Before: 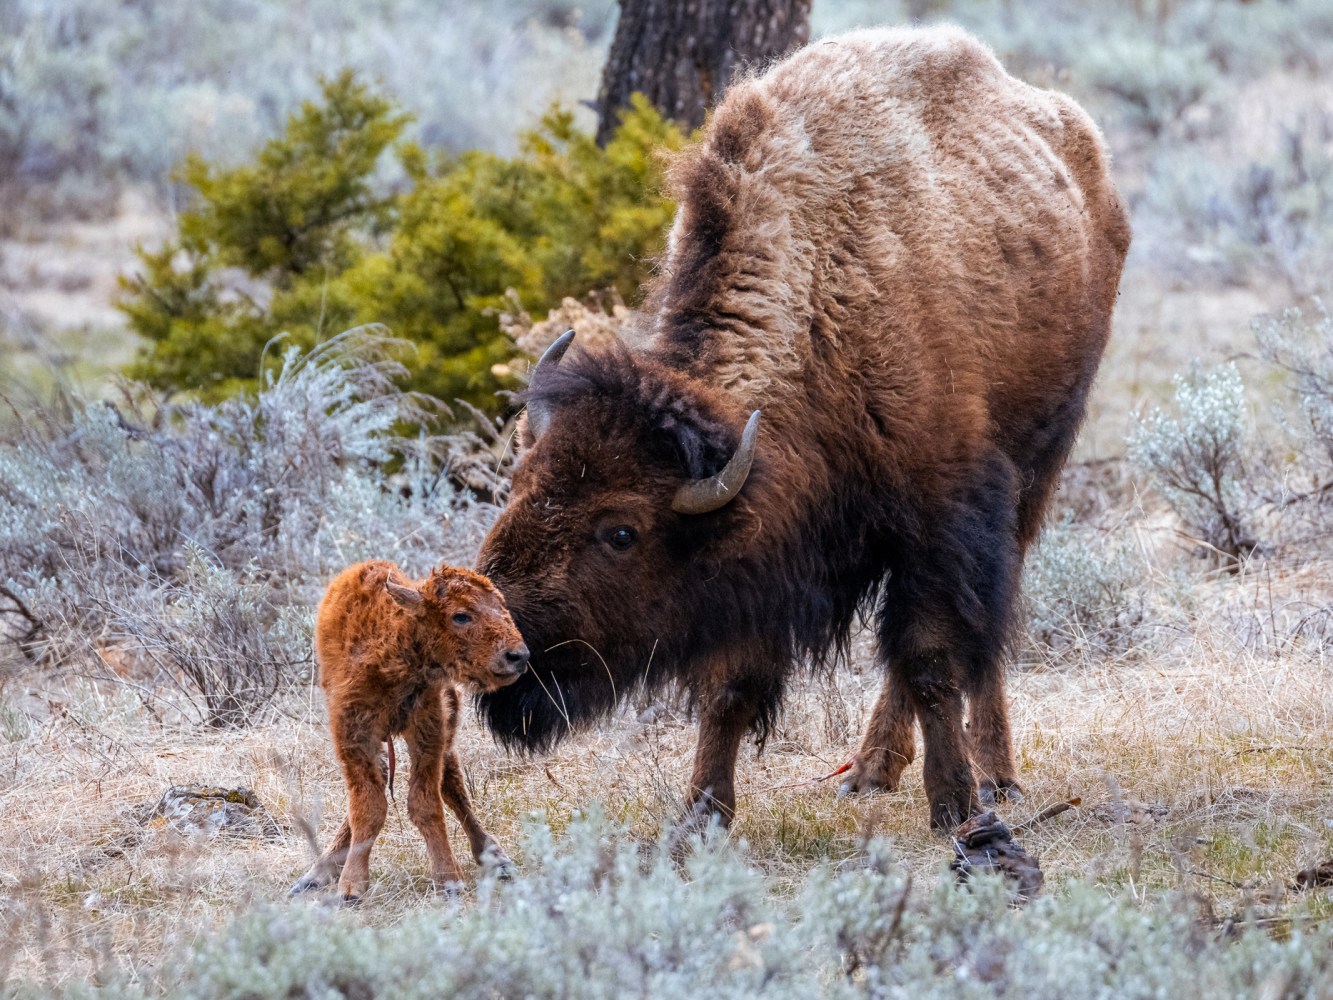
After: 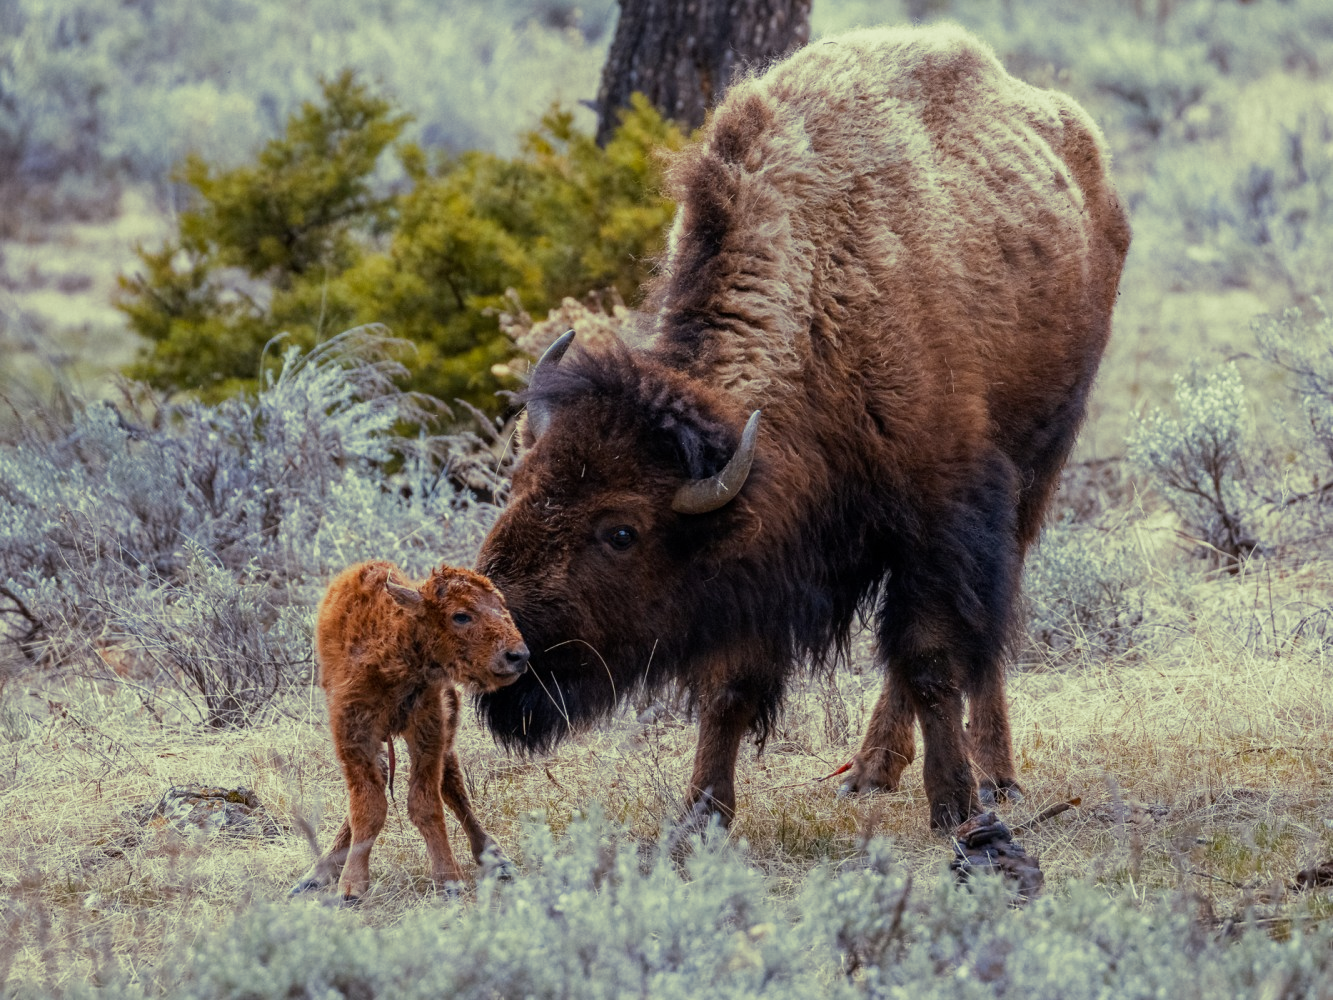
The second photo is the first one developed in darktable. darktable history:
split-toning: shadows › hue 290.82°, shadows › saturation 0.34, highlights › saturation 0.38, balance 0, compress 50%
exposure: exposure -0.462 EV, compensate highlight preservation false
